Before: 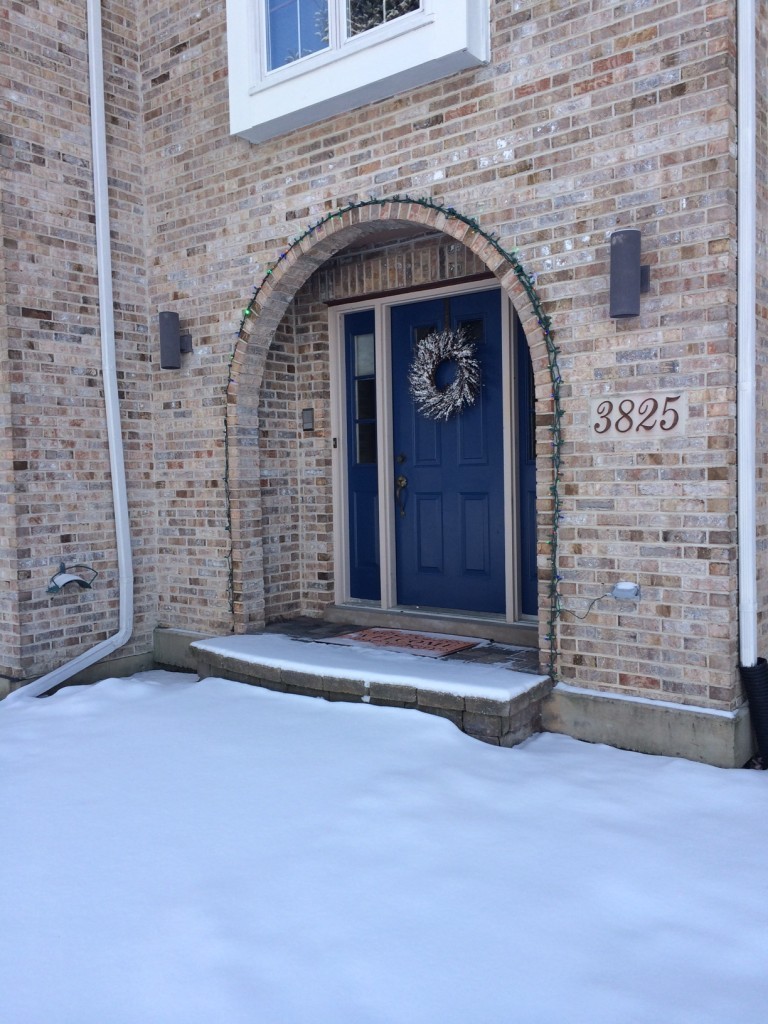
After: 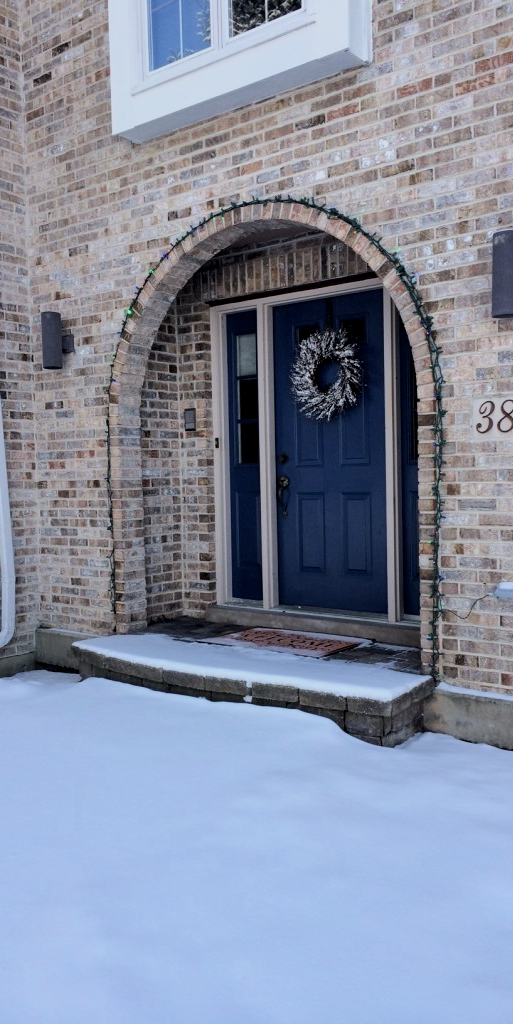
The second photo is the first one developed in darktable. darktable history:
crop: left 15.403%, right 17.729%
filmic rgb: black relative exposure -7.65 EV, white relative exposure 4.56 EV, hardness 3.61, contrast 1.254, color science v6 (2022)
local contrast: highlights 103%, shadows 100%, detail 120%, midtone range 0.2
